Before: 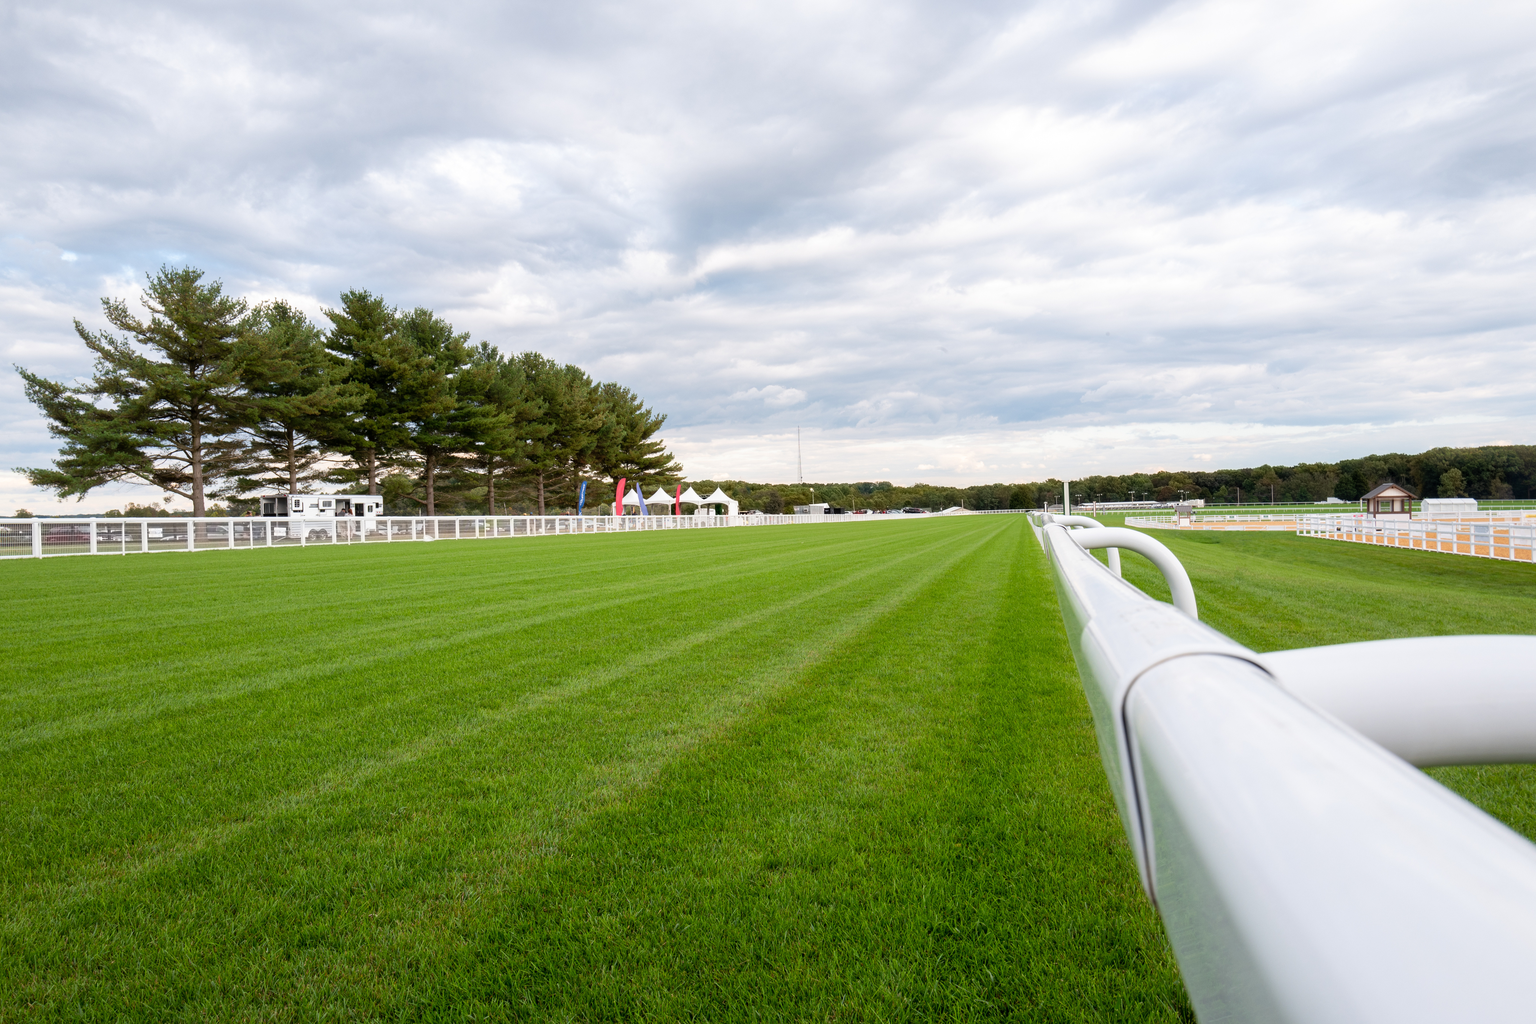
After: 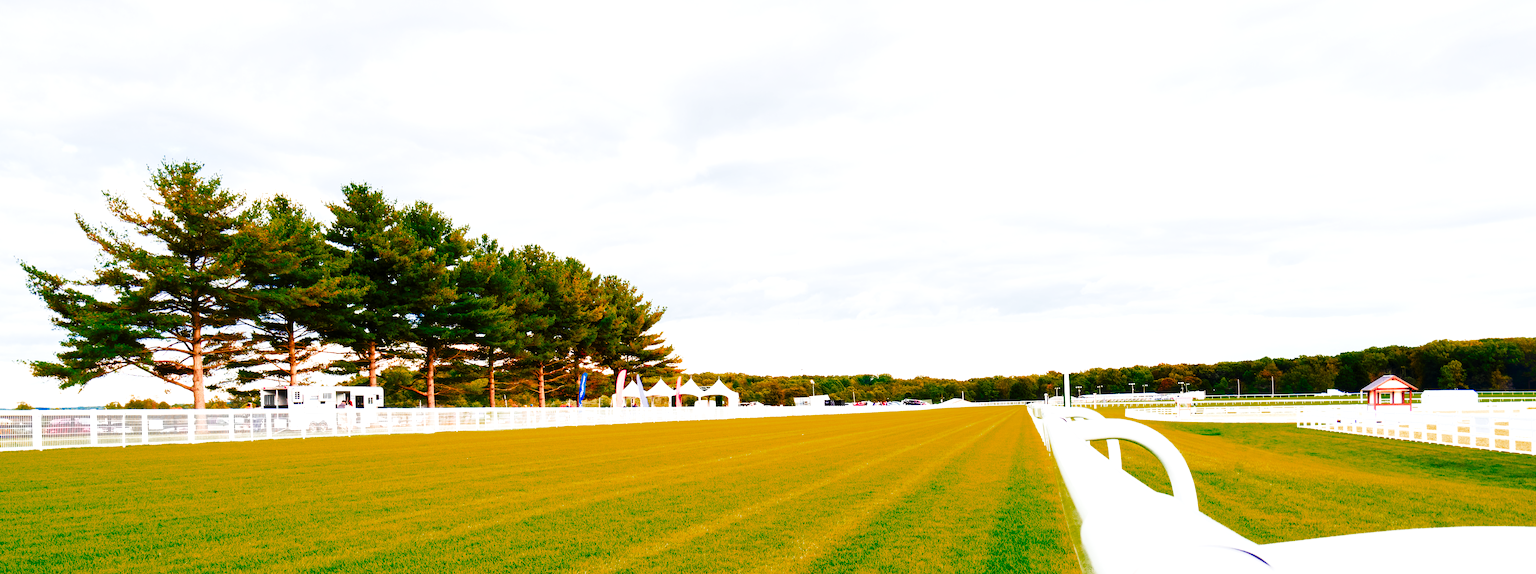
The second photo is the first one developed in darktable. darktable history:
tone curve: curves: ch0 [(0, 0) (0.003, 0.003) (0.011, 0.006) (0.025, 0.01) (0.044, 0.015) (0.069, 0.02) (0.1, 0.027) (0.136, 0.036) (0.177, 0.05) (0.224, 0.07) (0.277, 0.12) (0.335, 0.208) (0.399, 0.334) (0.468, 0.473) (0.543, 0.636) (0.623, 0.795) (0.709, 0.907) (0.801, 0.97) (0.898, 0.989) (1, 1)], preserve colors none
color balance rgb: perceptual saturation grading › global saturation 20%, perceptual saturation grading › highlights -25%, perceptual saturation grading › shadows 50.52%, global vibrance 40.24%
crop and rotate: top 10.605%, bottom 33.274%
color zones: curves: ch0 [(0, 0.553) (0.123, 0.58) (0.23, 0.419) (0.468, 0.155) (0.605, 0.132) (0.723, 0.063) (0.833, 0.172) (0.921, 0.468)]; ch1 [(0.025, 0.645) (0.229, 0.584) (0.326, 0.551) (0.537, 0.446) (0.599, 0.911) (0.708, 1) (0.805, 0.944)]; ch2 [(0.086, 0.468) (0.254, 0.464) (0.638, 0.564) (0.702, 0.592) (0.768, 0.564)]
exposure: exposure 1.137 EV, compensate highlight preservation false
